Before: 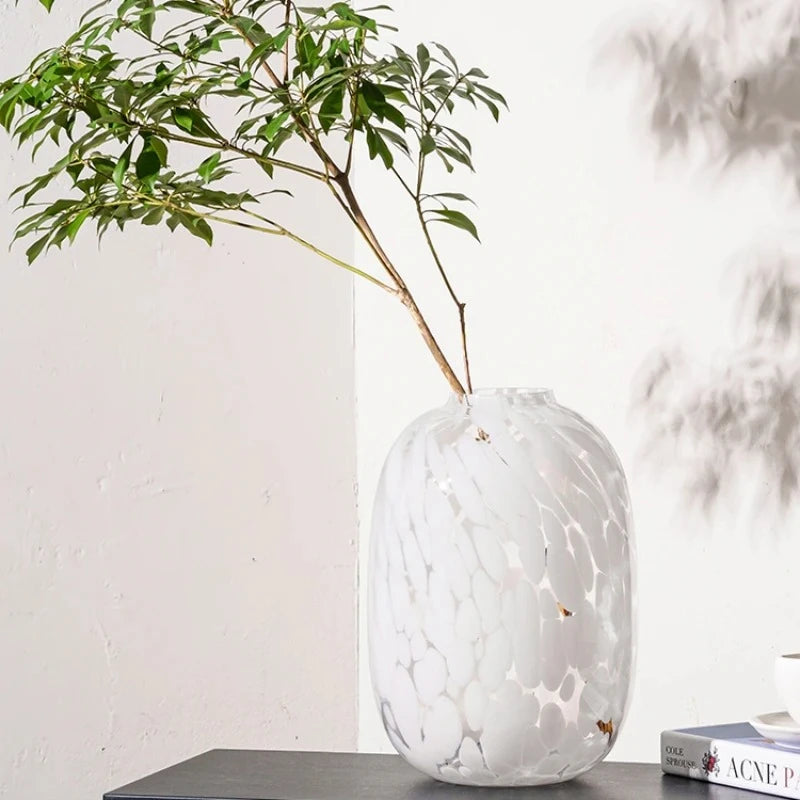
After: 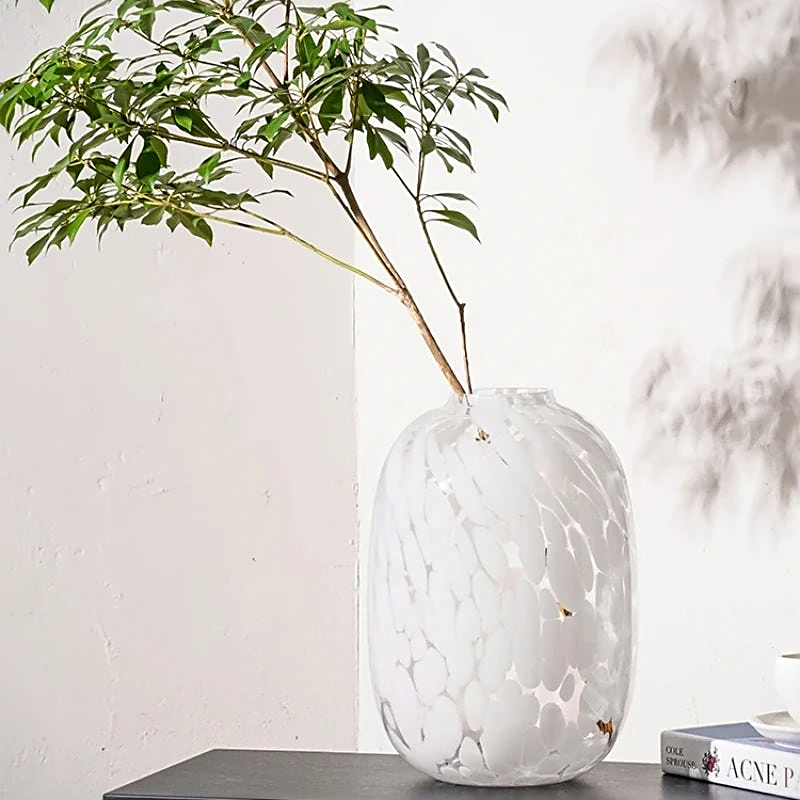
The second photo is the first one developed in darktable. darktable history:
exposure: compensate highlight preservation false
sharpen: on, module defaults
vignetting: fall-off start 116.67%, fall-off radius 59.26%, brightness -0.31, saturation -0.056
